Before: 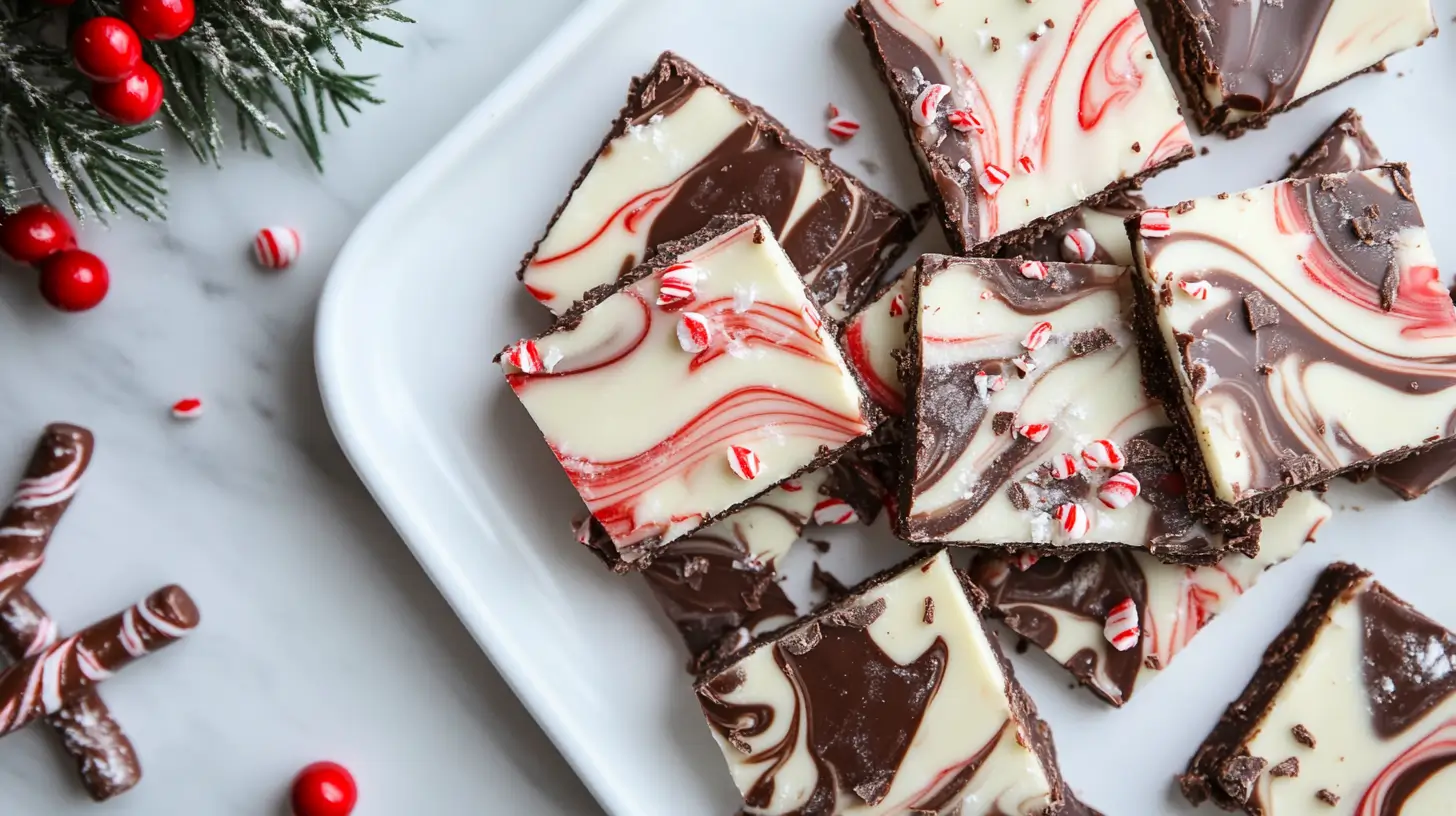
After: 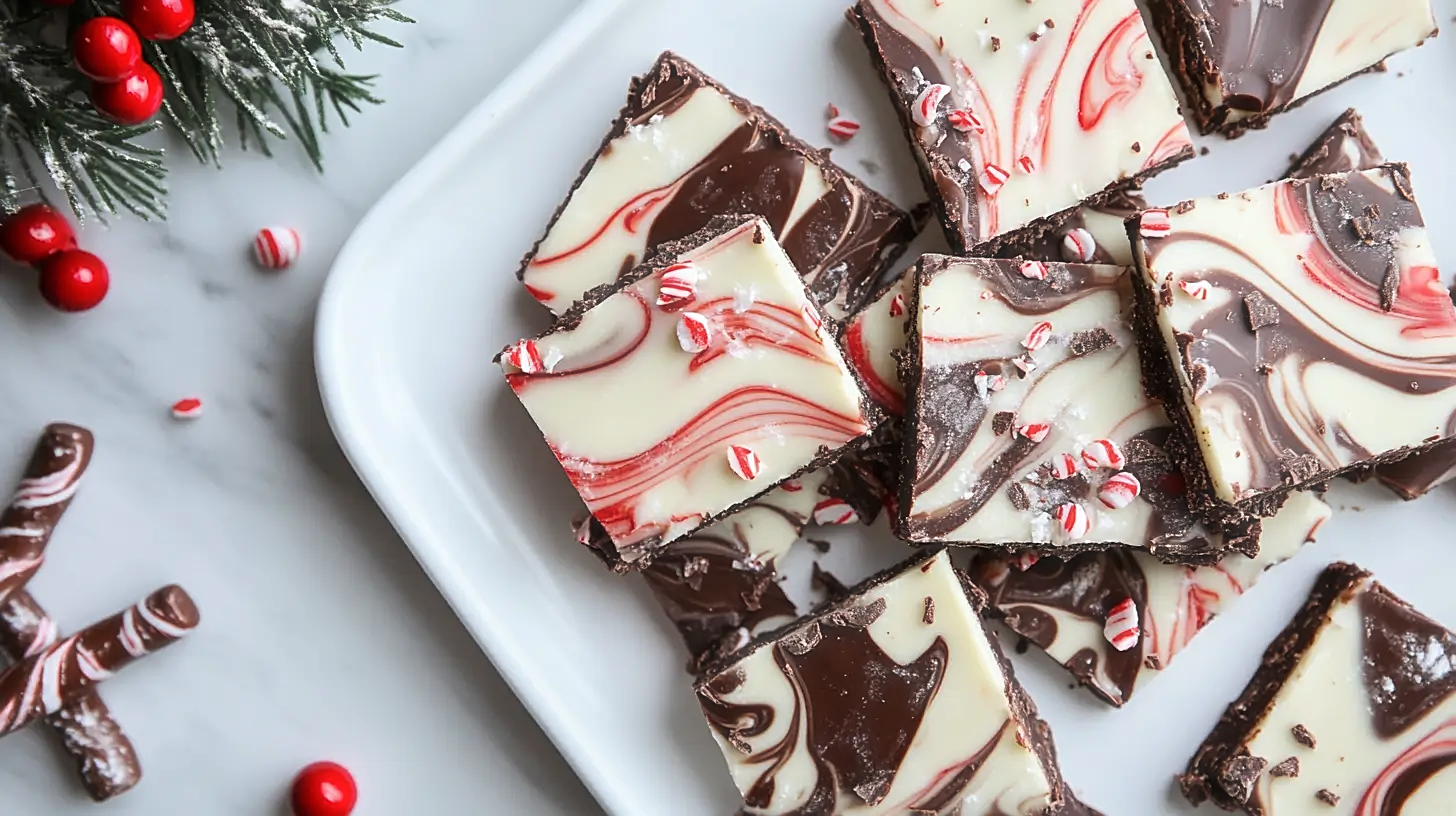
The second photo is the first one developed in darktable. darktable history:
sharpen: on, module defaults
haze removal: strength -0.1, adaptive false
